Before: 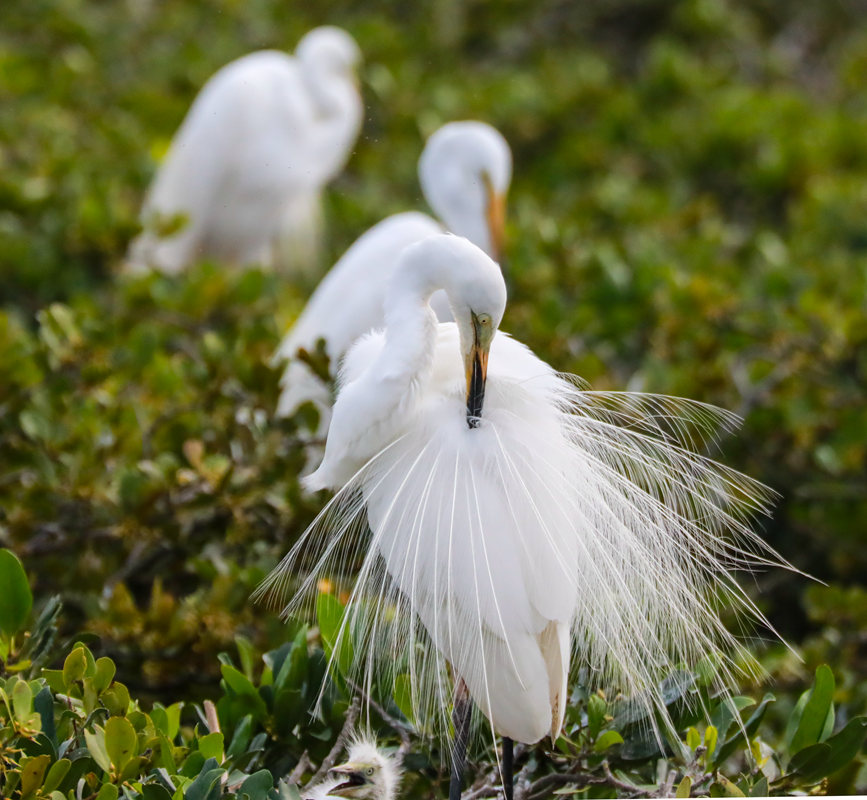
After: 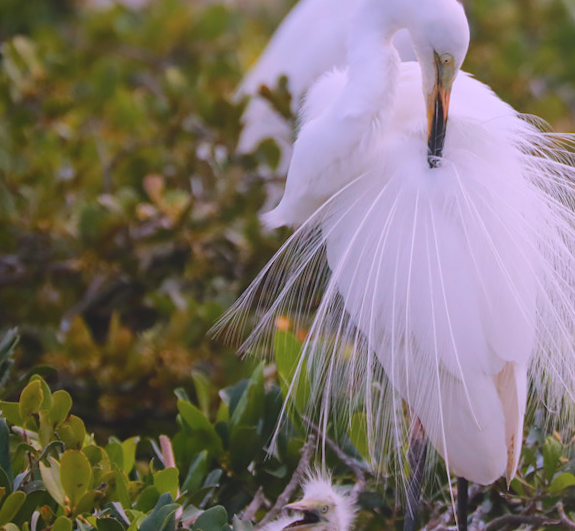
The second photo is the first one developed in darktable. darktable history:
local contrast: detail 69%
crop and rotate: angle -1.01°, left 3.652%, top 32.334%, right 28.676%
color correction: highlights a* 15.37, highlights b* -20.5
color zones: curves: ch2 [(0, 0.5) (0.143, 0.5) (0.286, 0.489) (0.415, 0.421) (0.571, 0.5) (0.714, 0.5) (0.857, 0.5) (1, 0.5)]
